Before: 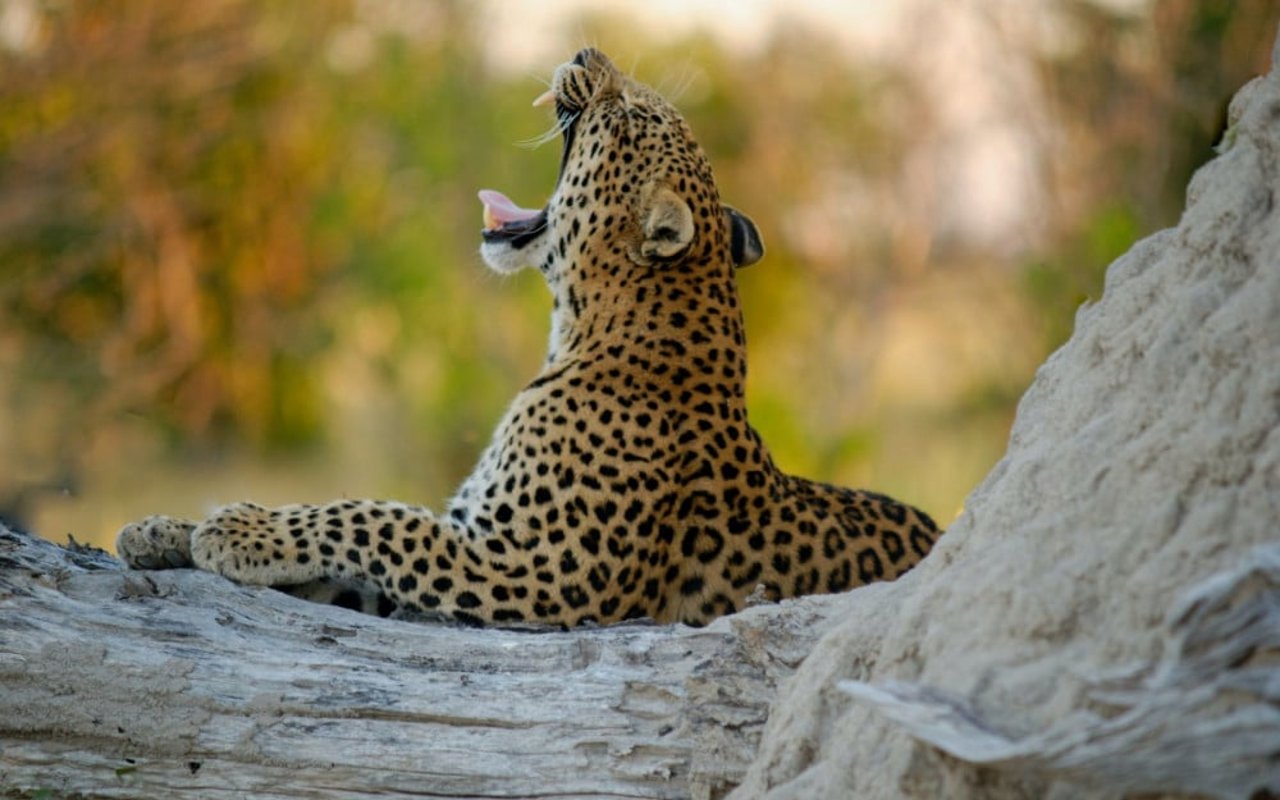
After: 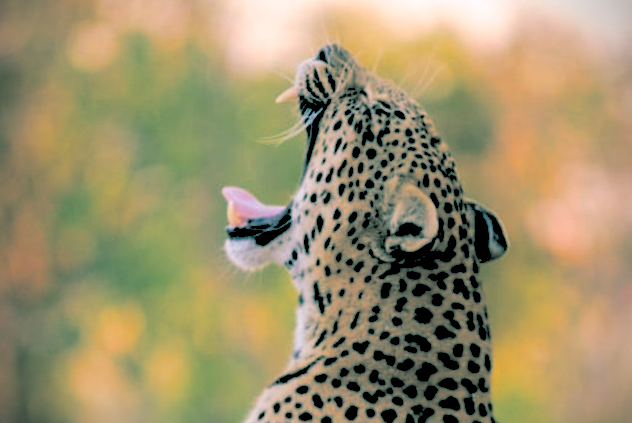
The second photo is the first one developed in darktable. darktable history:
color balance rgb: shadows lift › chroma 1.41%, shadows lift › hue 260°, power › chroma 0.5%, power › hue 260°, highlights gain › chroma 1%, highlights gain › hue 27°, saturation formula JzAzBz (2021)
rotate and perspective: rotation -0.45°, automatic cropping original format, crop left 0.008, crop right 0.992, crop top 0.012, crop bottom 0.988
crop: left 19.556%, right 30.401%, bottom 46.458%
vignetting: dithering 8-bit output, unbound false
rgb levels: levels [[0.027, 0.429, 0.996], [0, 0.5, 1], [0, 0.5, 1]]
white balance: red 1.05, blue 1.072
split-toning: shadows › hue 186.43°, highlights › hue 49.29°, compress 30.29%
